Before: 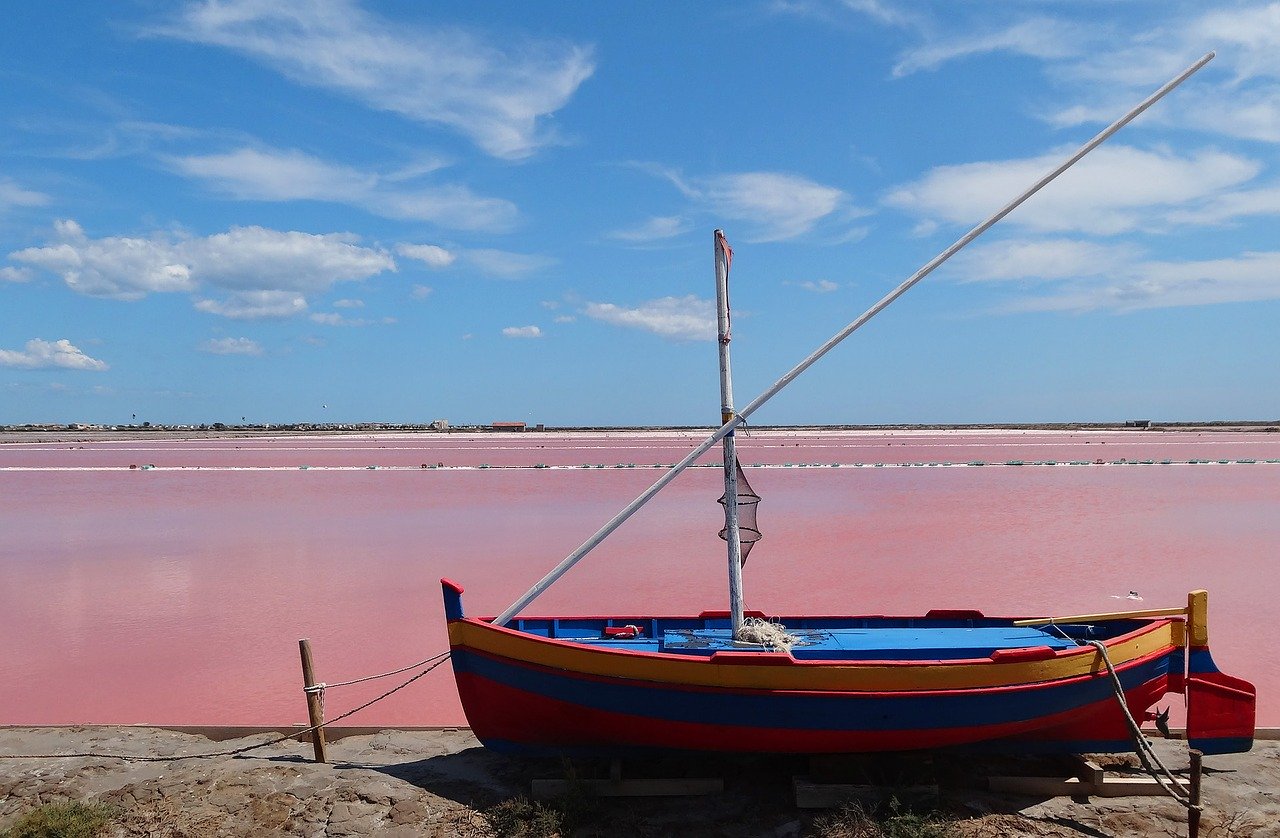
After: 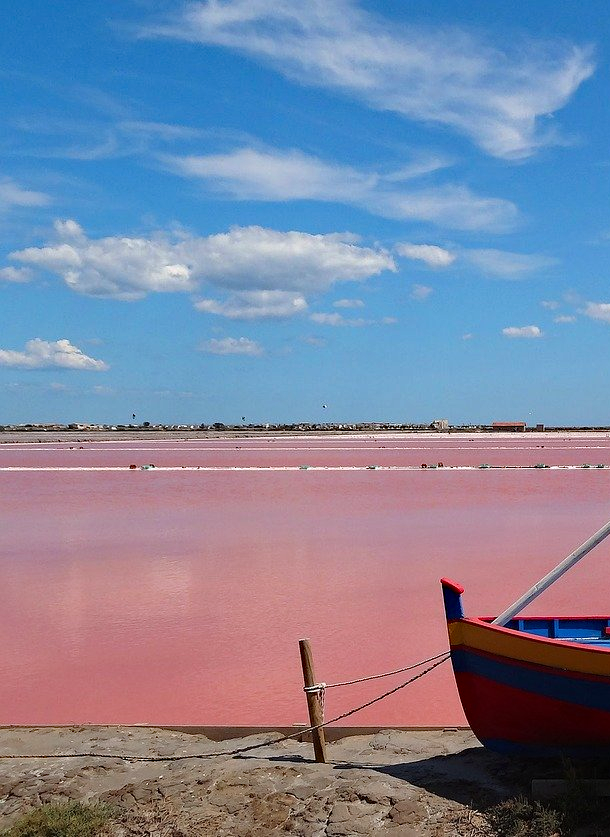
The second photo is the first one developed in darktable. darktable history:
haze removal: strength 0.303, distance 0.246, compatibility mode true, adaptive false
crop and rotate: left 0.046%, top 0%, right 52.265%
